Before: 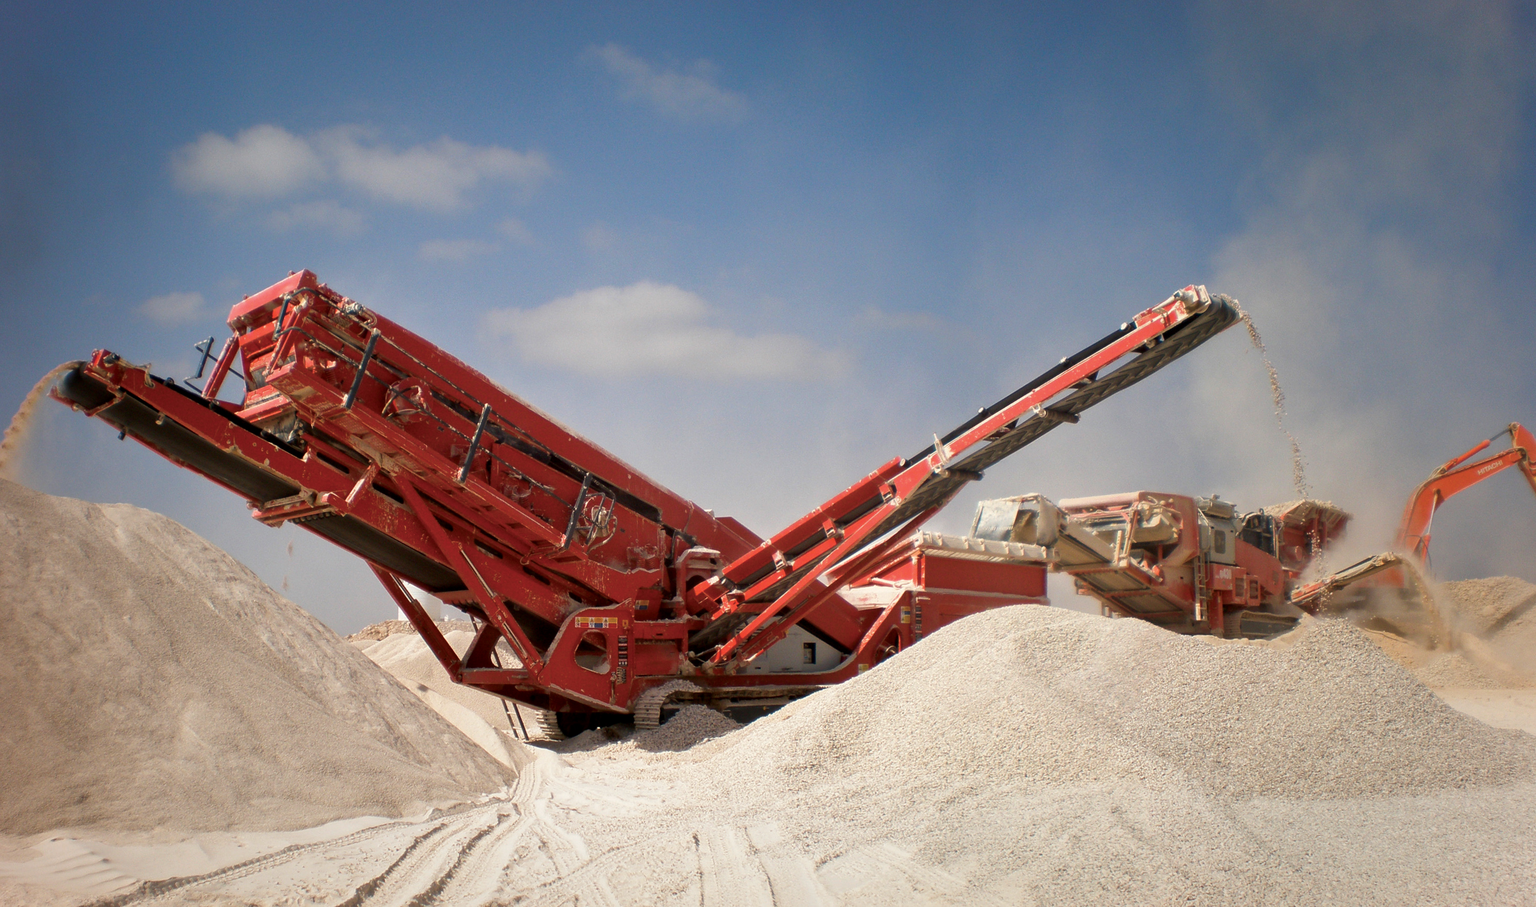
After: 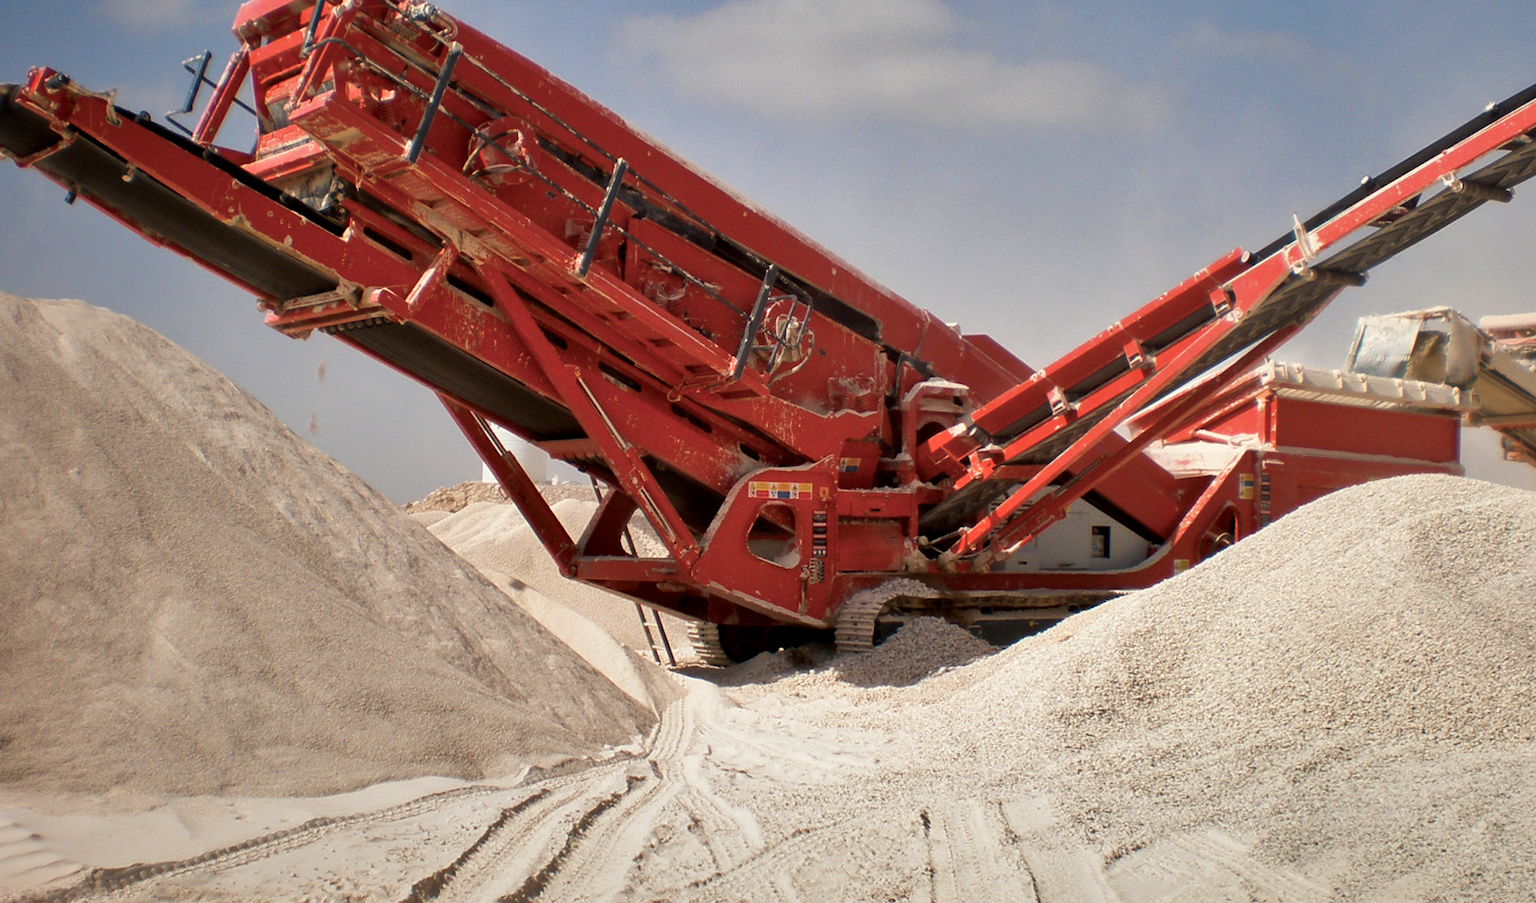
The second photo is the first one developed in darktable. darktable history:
shadows and highlights: soften with gaussian
crop and rotate: angle -0.941°, left 3.683%, top 31.957%, right 28.069%
